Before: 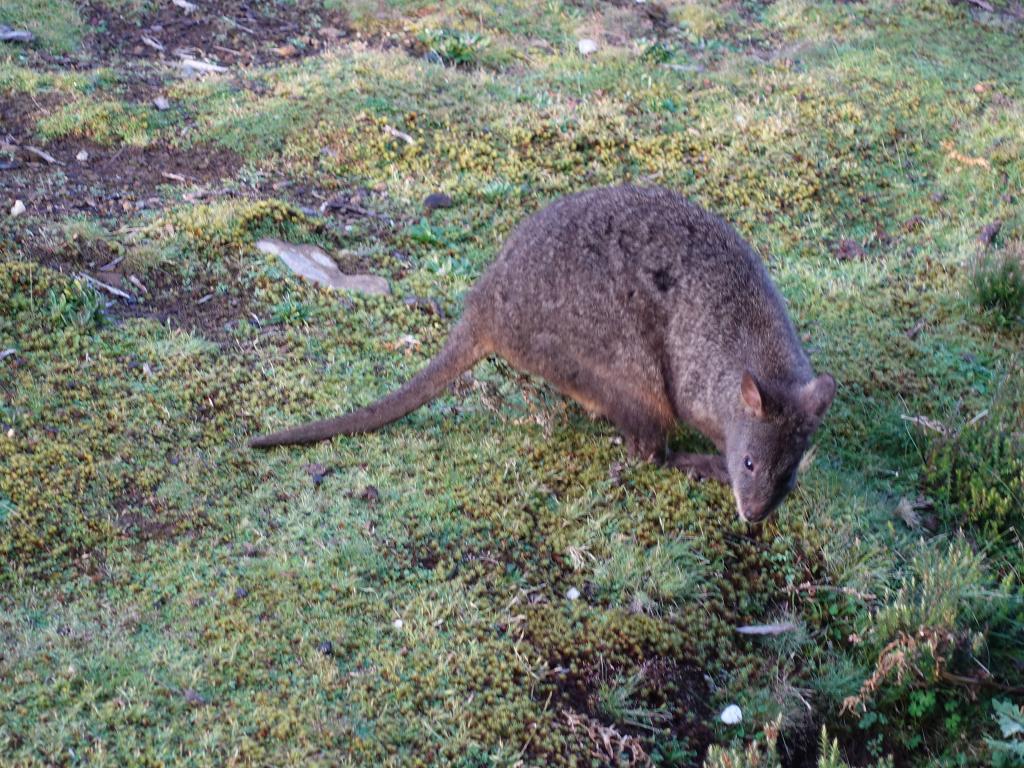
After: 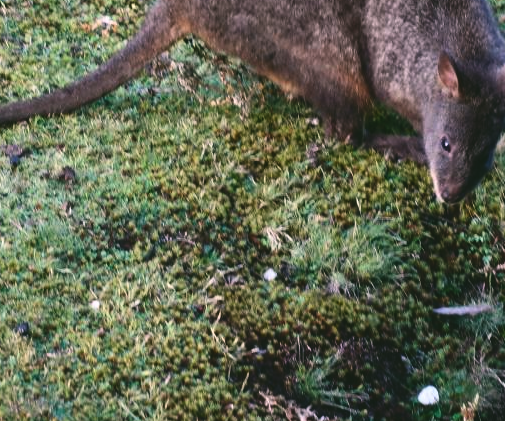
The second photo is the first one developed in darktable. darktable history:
exposure: black level correction -0.04, exposure 0.063 EV, compensate exposure bias true, compensate highlight preservation false
contrast brightness saturation: contrast 0.218, brightness -0.187, saturation 0.237
crop: left 29.591%, top 41.659%, right 20.997%, bottom 3.504%
color correction: highlights a* 4.26, highlights b* 4.95, shadows a* -7.31, shadows b* 4.8
